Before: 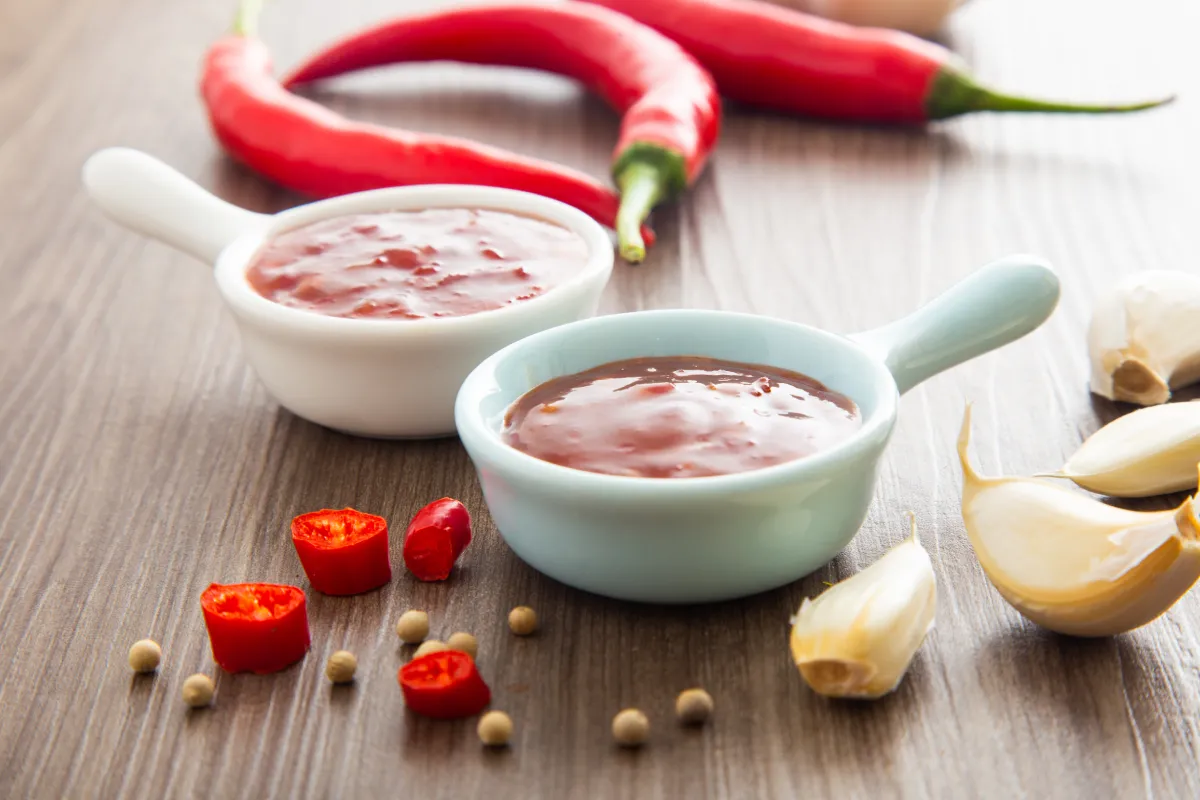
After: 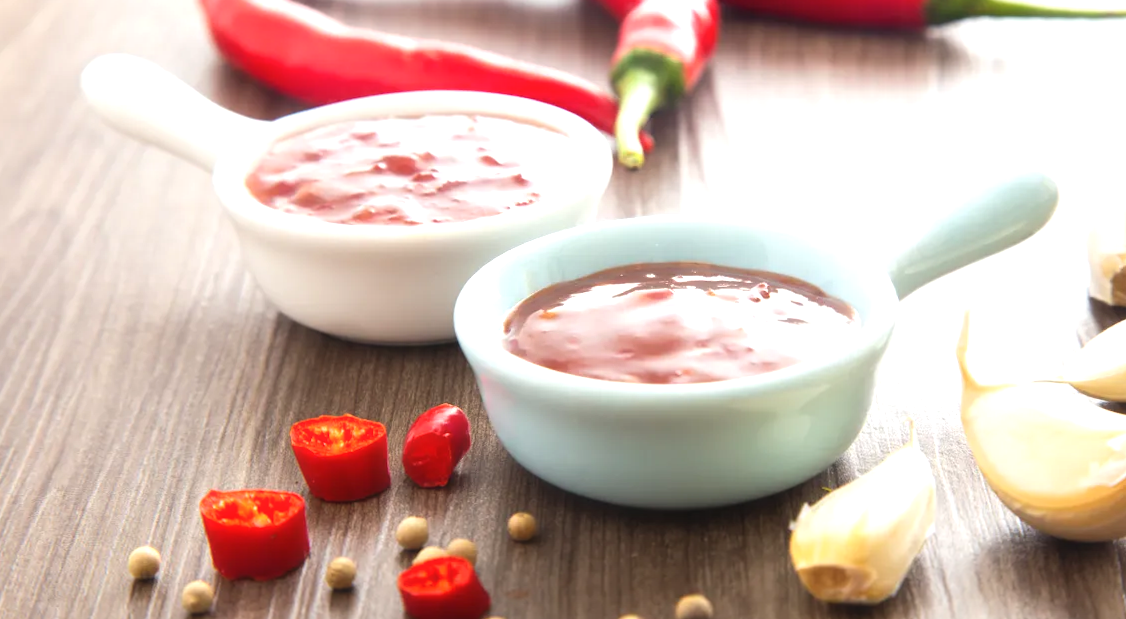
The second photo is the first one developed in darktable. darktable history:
exposure: black level correction -0.002, exposure 0.545 EV, compensate exposure bias true, compensate highlight preservation false
haze removal: strength -0.102, adaptive false
crop and rotate: angle 0.103°, top 11.666%, right 5.831%, bottom 10.715%
